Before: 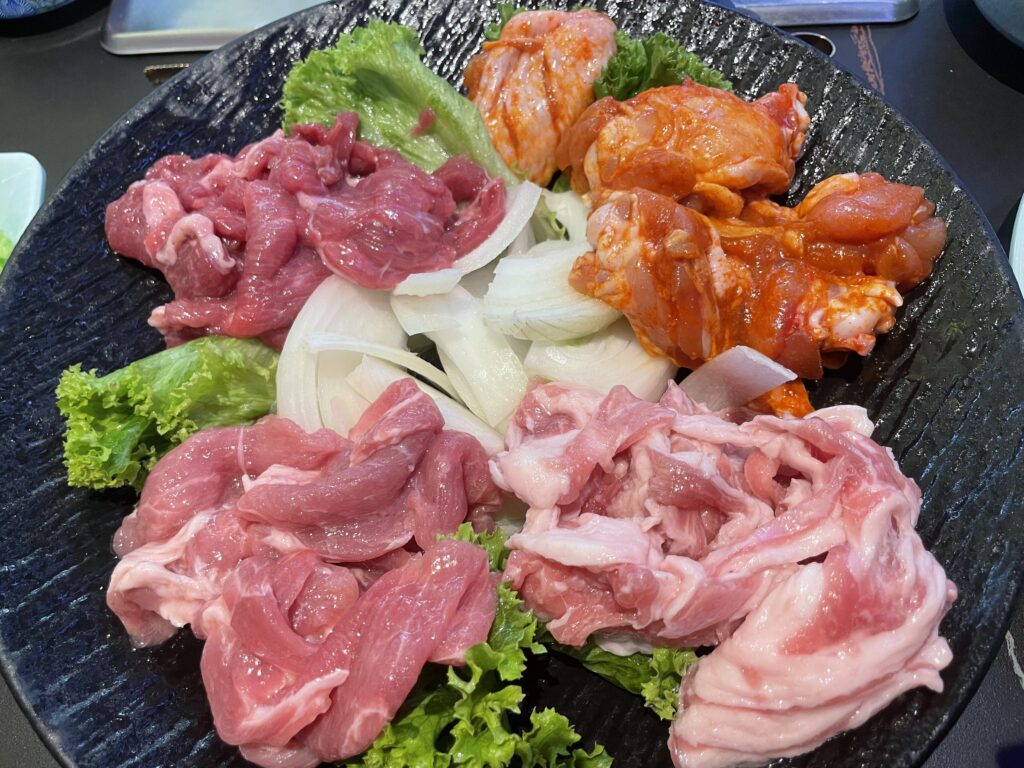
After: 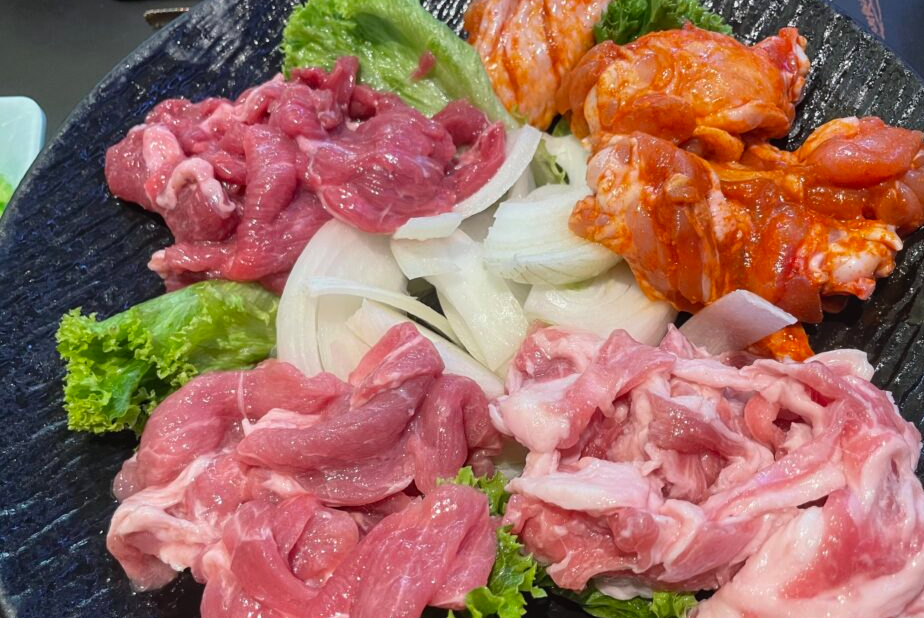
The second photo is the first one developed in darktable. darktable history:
local contrast: detail 110%
crop: top 7.411%, right 9.699%, bottom 12.012%
